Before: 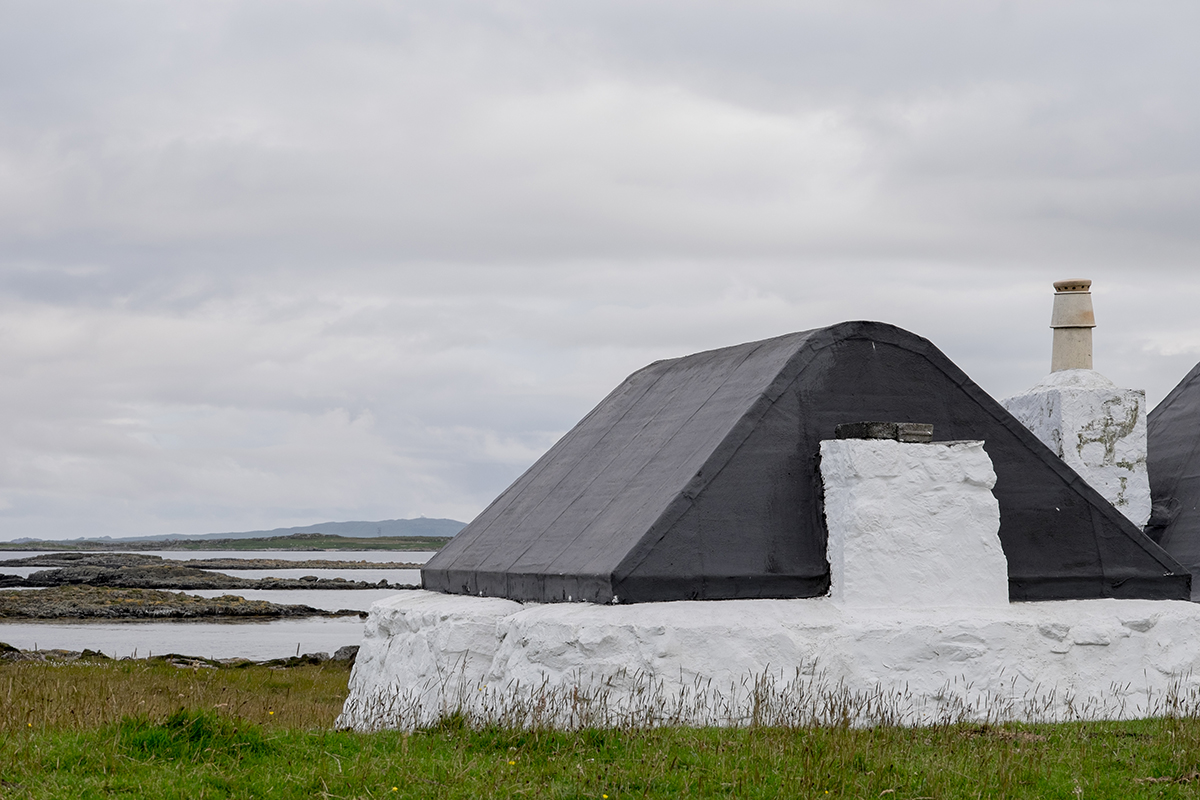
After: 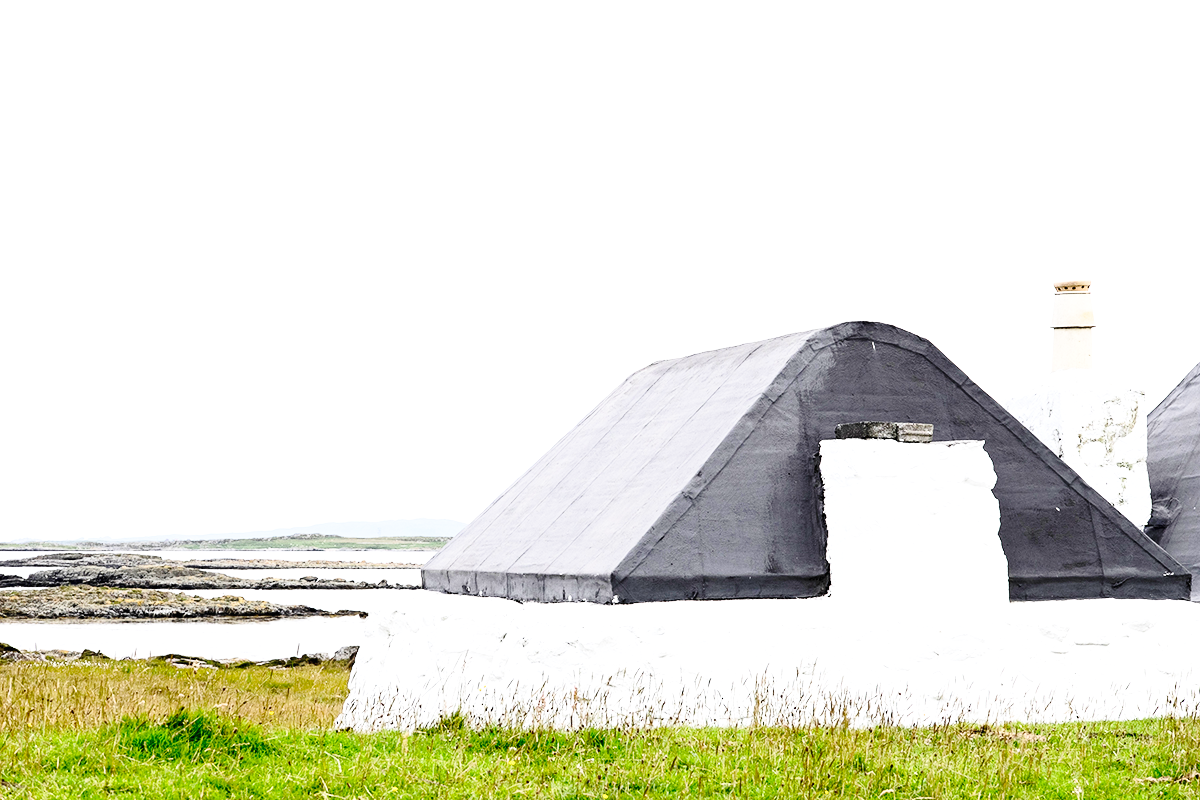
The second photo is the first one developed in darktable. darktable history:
shadows and highlights: shadows -0.586, highlights 40.71
exposure: black level correction 0, exposure 1.28 EV, compensate highlight preservation false
base curve: curves: ch0 [(0, 0) (0.028, 0.03) (0.121, 0.232) (0.46, 0.748) (0.859, 0.968) (1, 1)], preserve colors none
